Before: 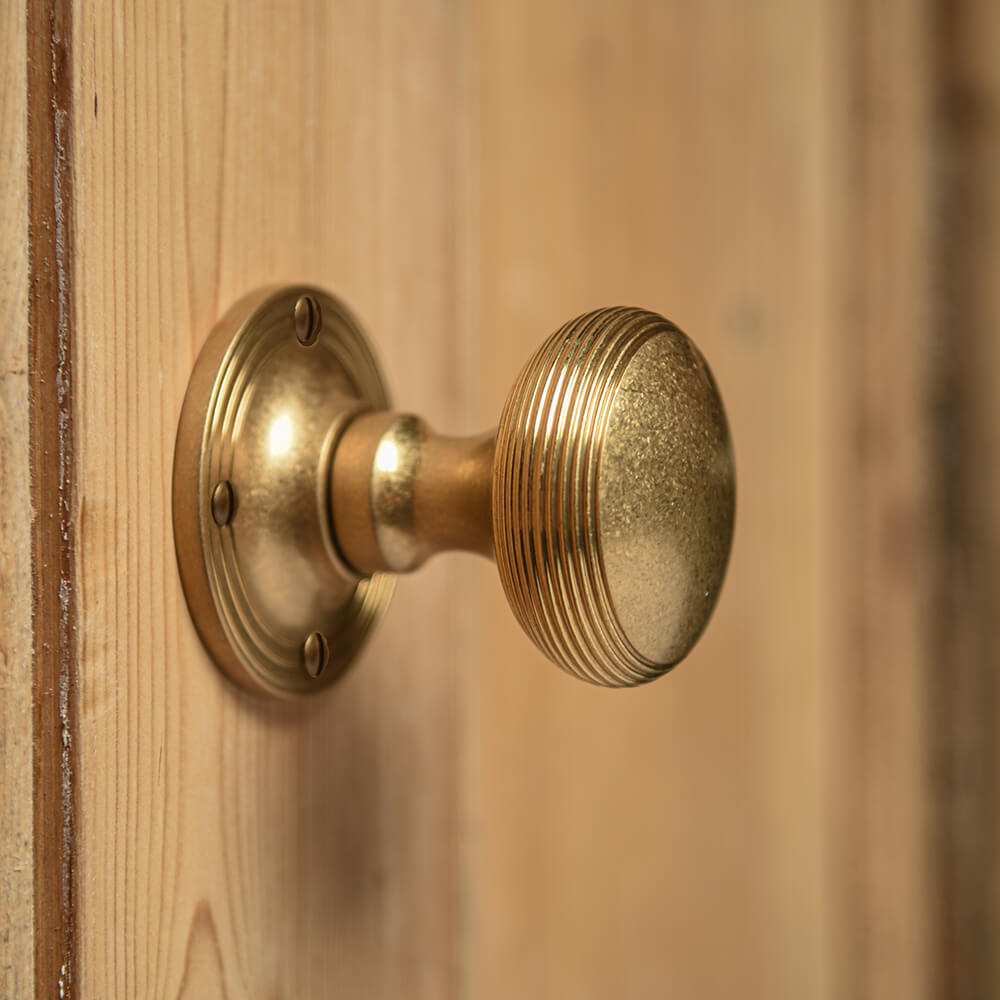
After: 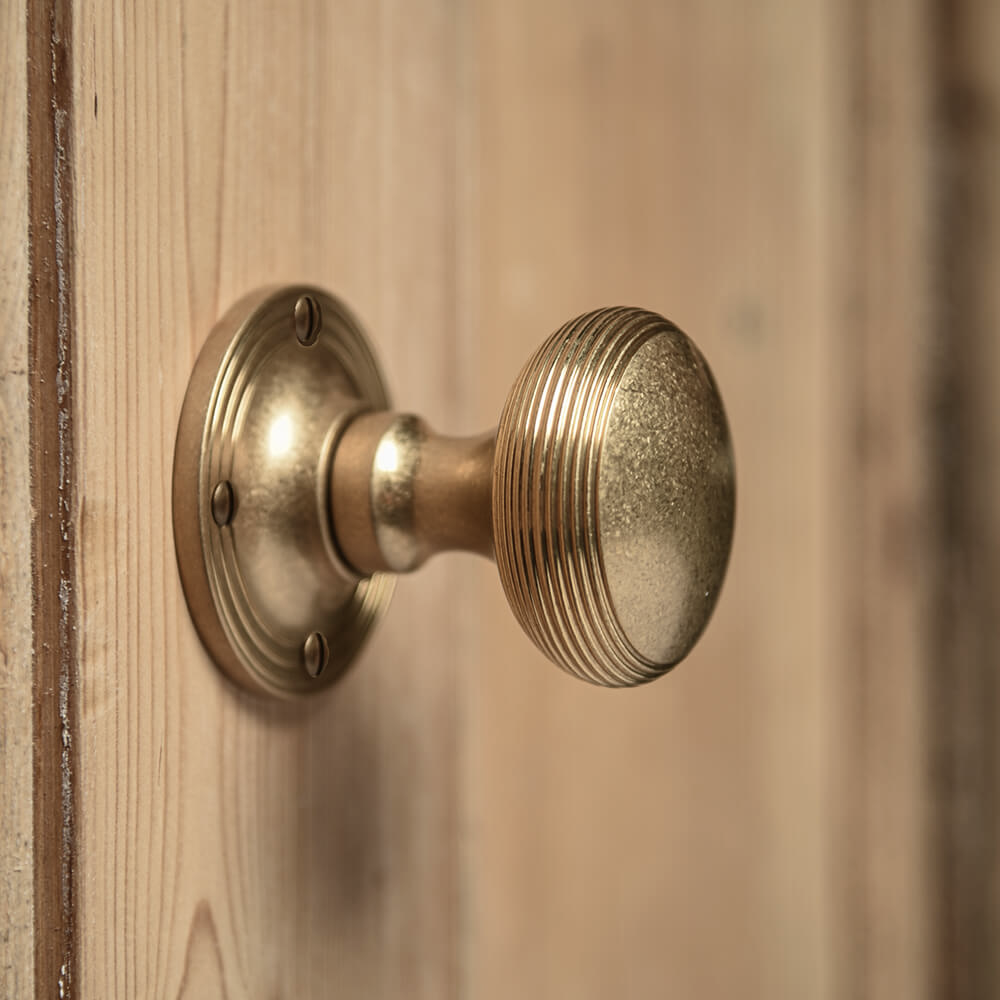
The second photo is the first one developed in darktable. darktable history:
exposure: compensate exposure bias true, compensate highlight preservation false
contrast brightness saturation: contrast 0.101, saturation -0.28
